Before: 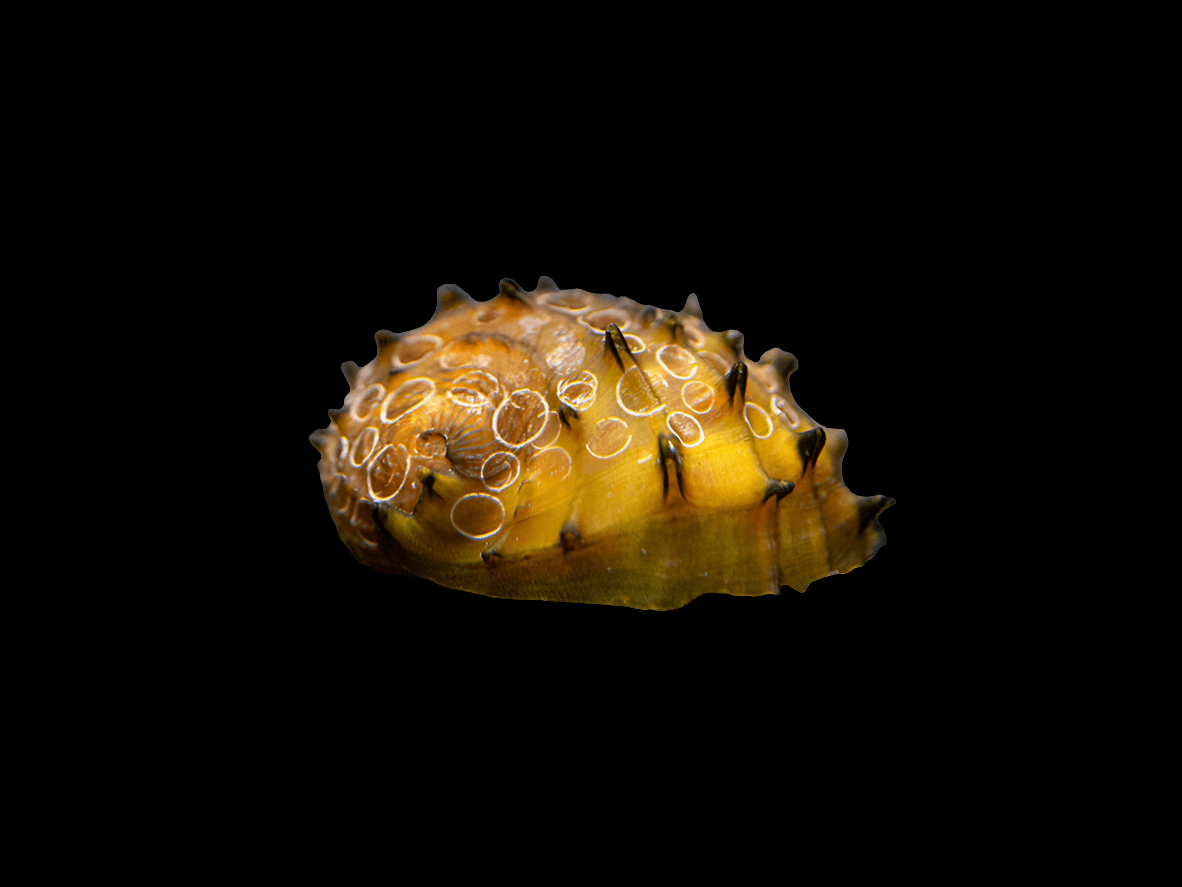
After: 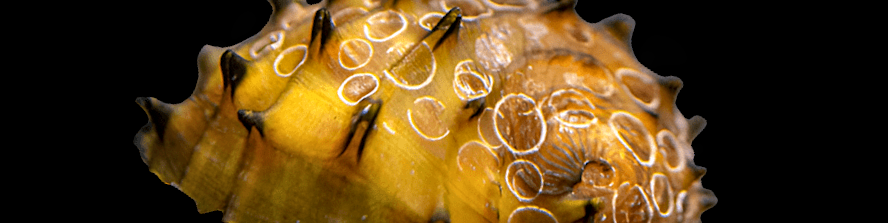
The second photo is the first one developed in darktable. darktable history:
crop and rotate: angle 16.12°, top 30.835%, bottom 35.653%
white balance: red 1.009, blue 1.027
local contrast: on, module defaults
vignetting: fall-off radius 60.65%
